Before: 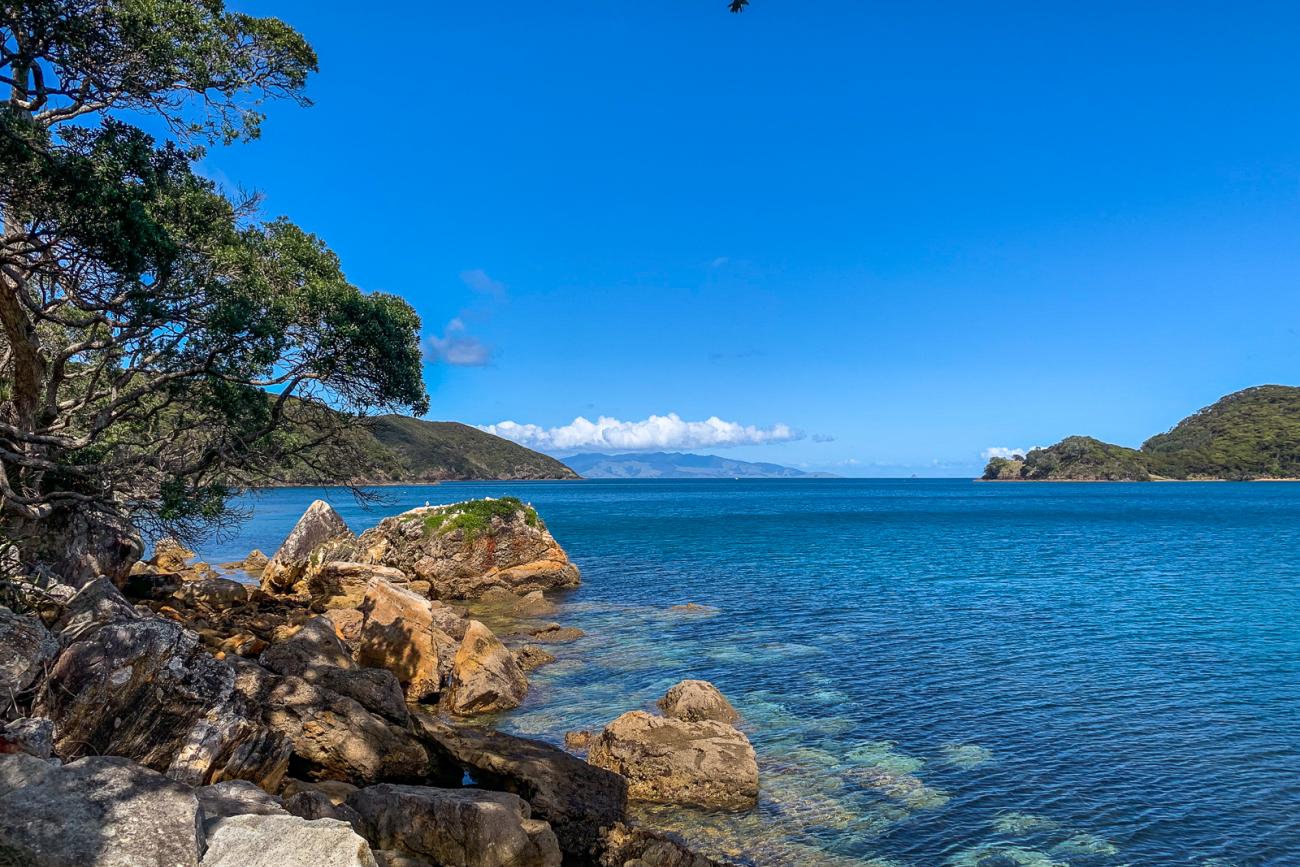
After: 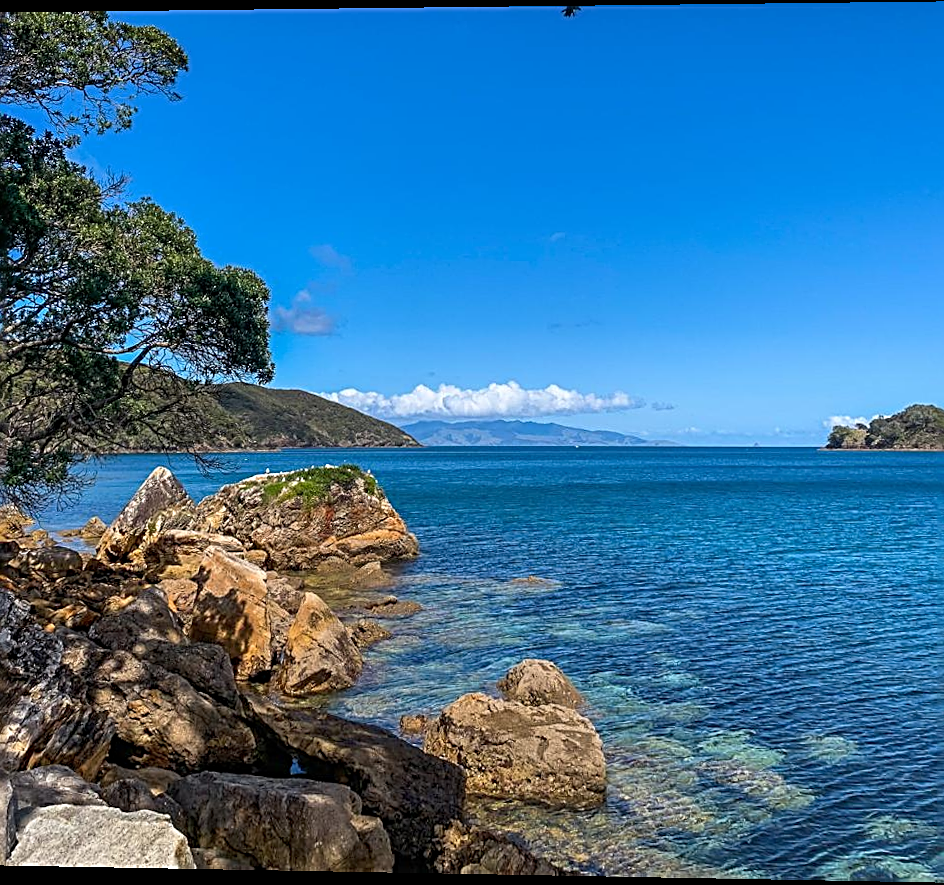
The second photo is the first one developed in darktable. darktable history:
crop and rotate: left 14.292%, right 19.041%
sharpen: radius 2.584, amount 0.688
rotate and perspective: rotation 0.128°, lens shift (vertical) -0.181, lens shift (horizontal) -0.044, shear 0.001, automatic cropping off
